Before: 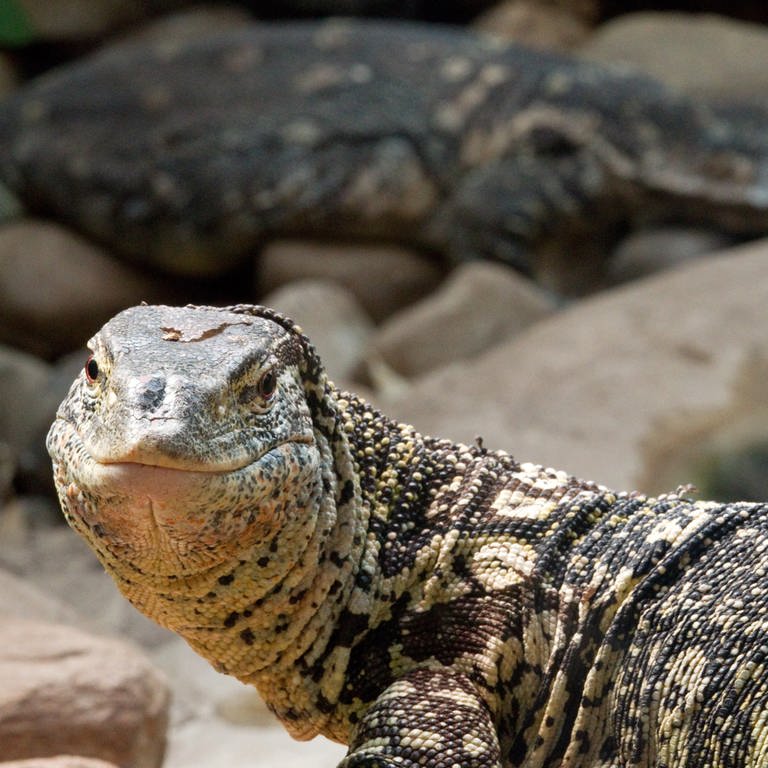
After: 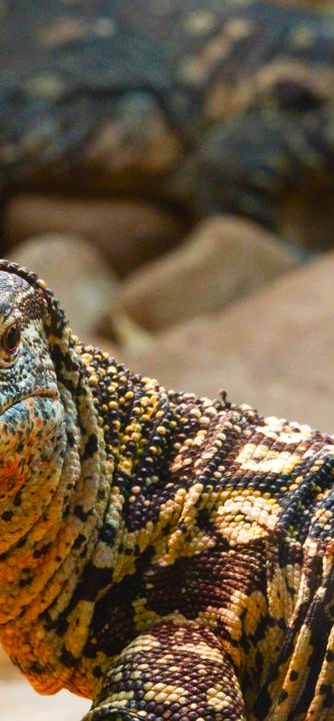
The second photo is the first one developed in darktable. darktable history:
crop: left 33.425%, top 6.044%, right 22.976%
exposure: exposure 0.029 EV, compensate exposure bias true, compensate highlight preservation false
velvia: strength 15.45%
color zones: curves: ch1 [(0.235, 0.558) (0.75, 0.5)]; ch2 [(0.25, 0.462) (0.749, 0.457)]
color balance rgb: global offset › luminance 0.468%, global offset › hue 56.96°, white fulcrum 0.062 EV, perceptual saturation grading › global saturation 49.583%
contrast brightness saturation: contrast 0.082, saturation 0.201
